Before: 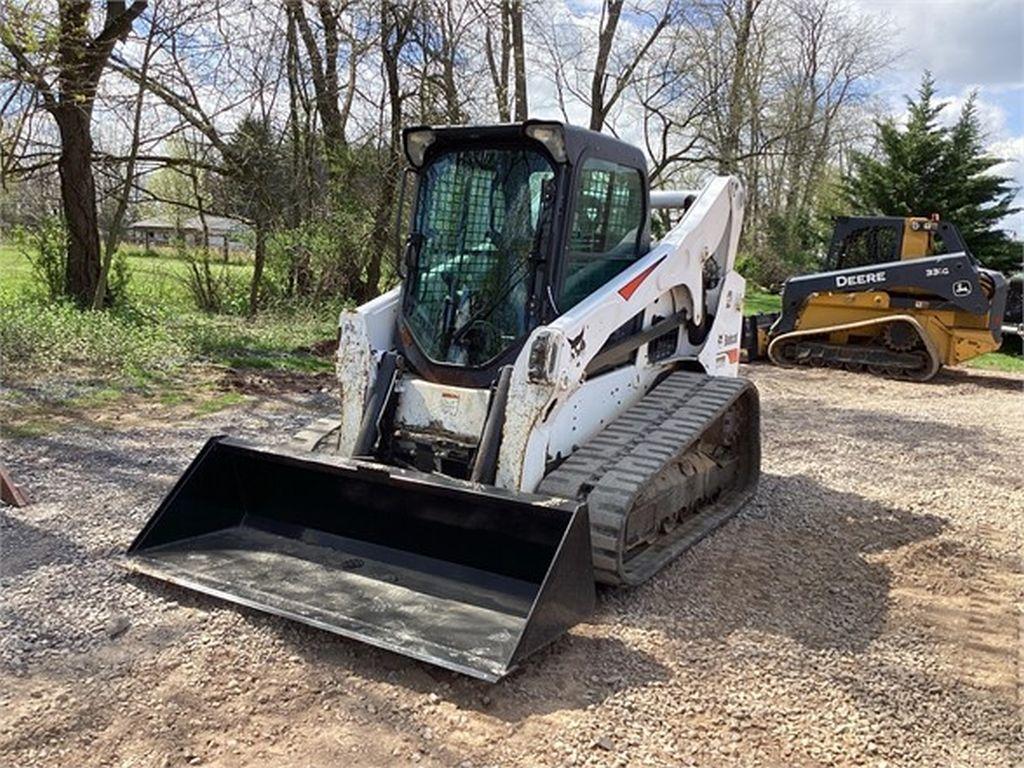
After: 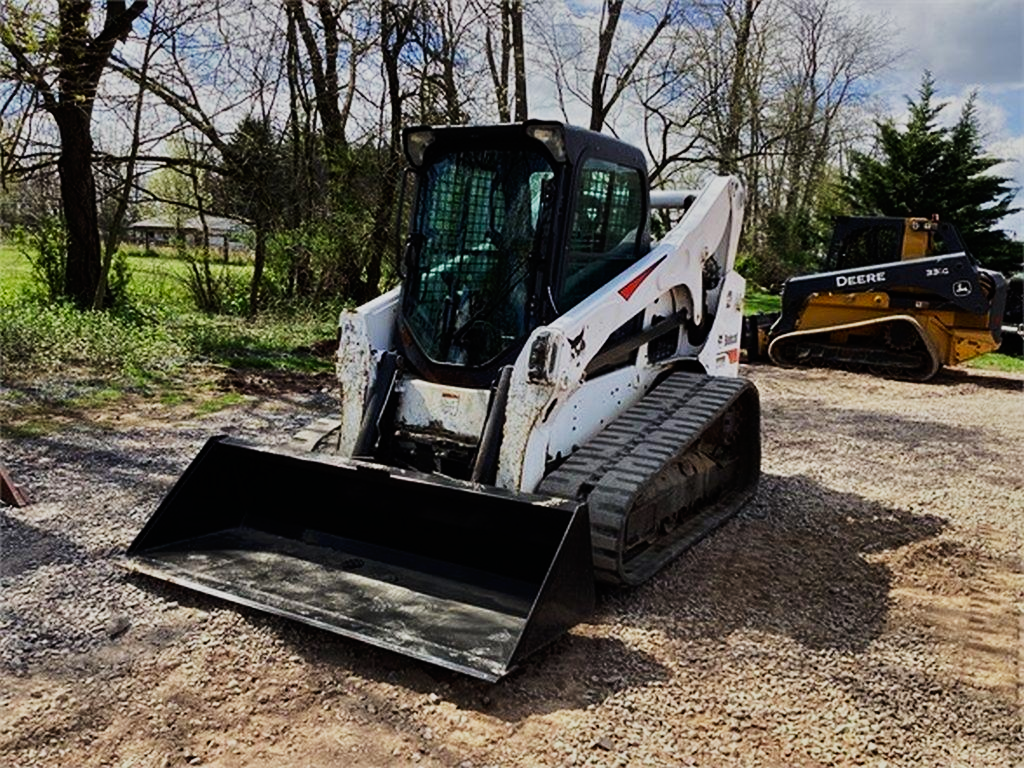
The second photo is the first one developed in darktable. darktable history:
base curve: curves: ch0 [(0, 0) (0.007, 0.004) (0.027, 0.03) (0.046, 0.07) (0.207, 0.54) (0.442, 0.872) (0.673, 0.972) (1, 1)], preserve colors none
tone equalizer: -8 EV -2 EV, -7 EV -2 EV, -6 EV -2 EV, -5 EV -2 EV, -4 EV -2 EV, -3 EV -2 EV, -2 EV -2 EV, -1 EV -1.63 EV, +0 EV -2 EV
